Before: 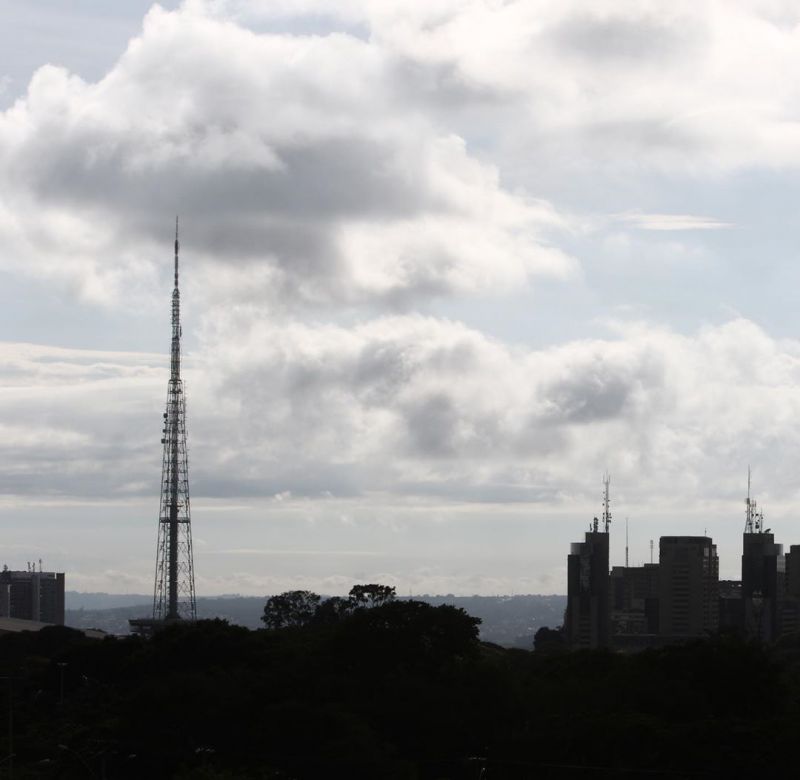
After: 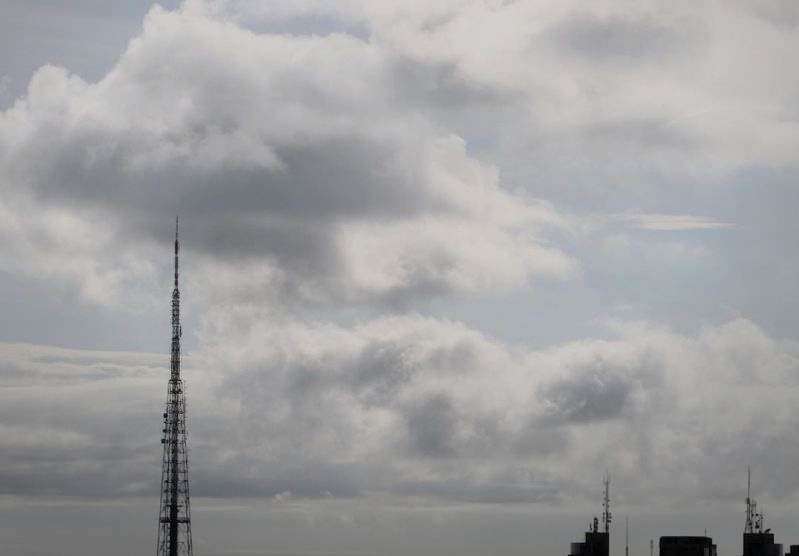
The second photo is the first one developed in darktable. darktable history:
crop: right 0%, bottom 28.681%
exposure: black level correction 0.009, exposure -0.641 EV, compensate exposure bias true, compensate highlight preservation false
vignetting: fall-off start 81.12%, fall-off radius 61.28%, brightness -0.438, saturation -0.207, center (-0.054, -0.352), automatic ratio true, width/height ratio 1.415
